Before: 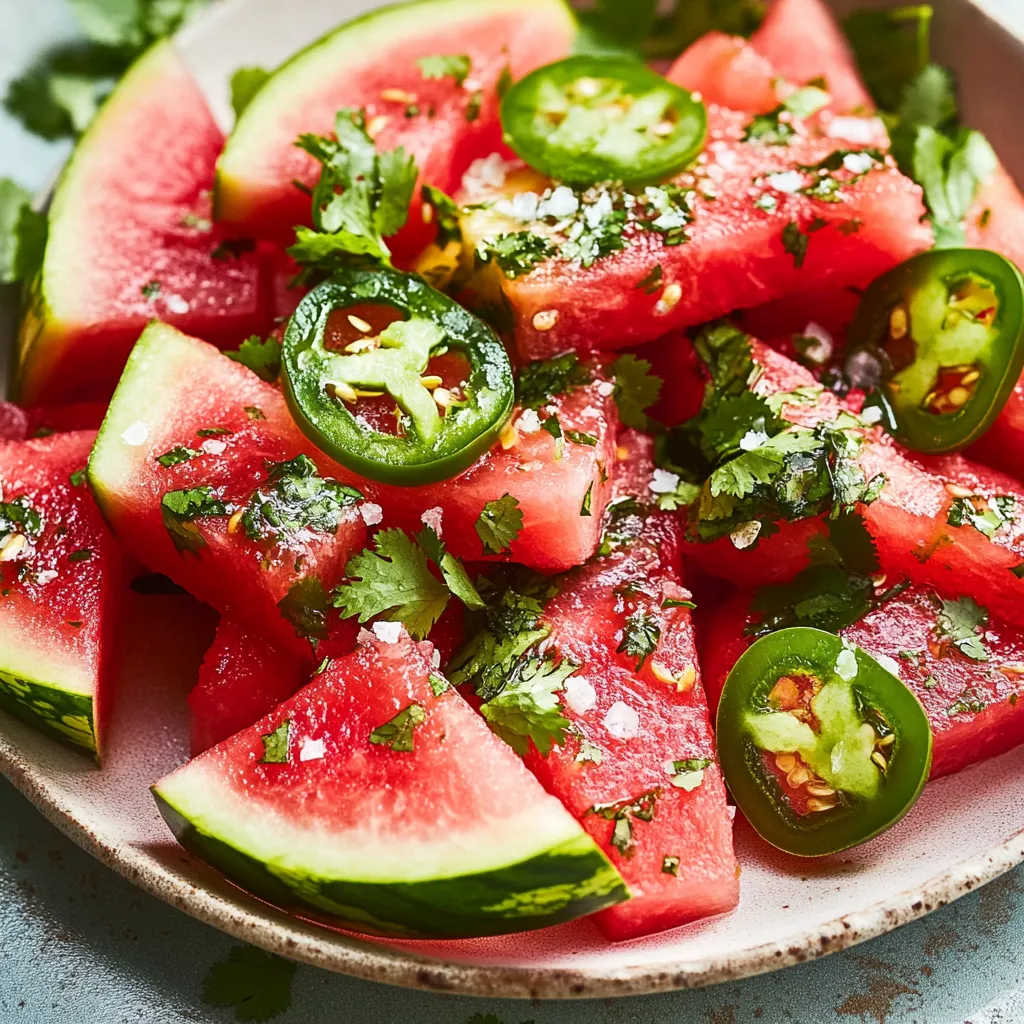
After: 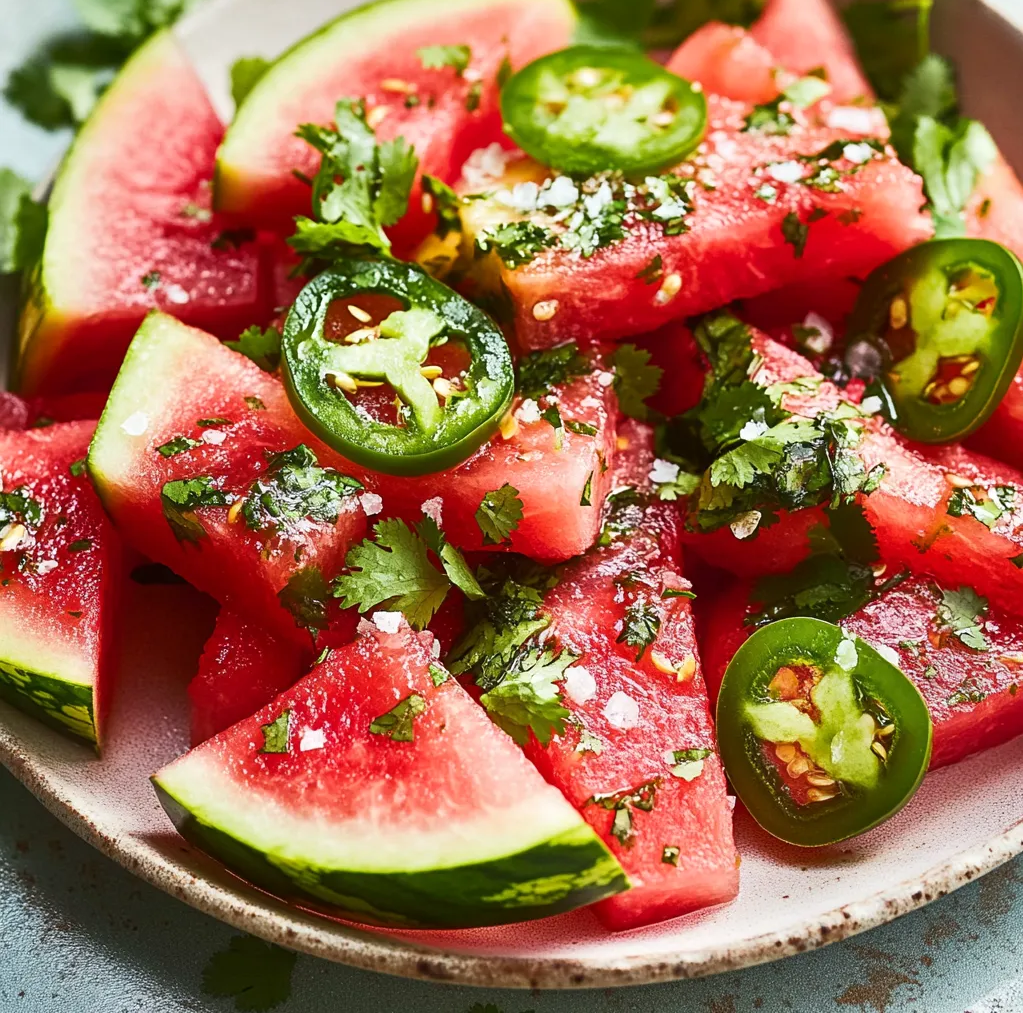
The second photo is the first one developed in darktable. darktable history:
crop: top 1.049%, right 0.001%
tone equalizer: on, module defaults
